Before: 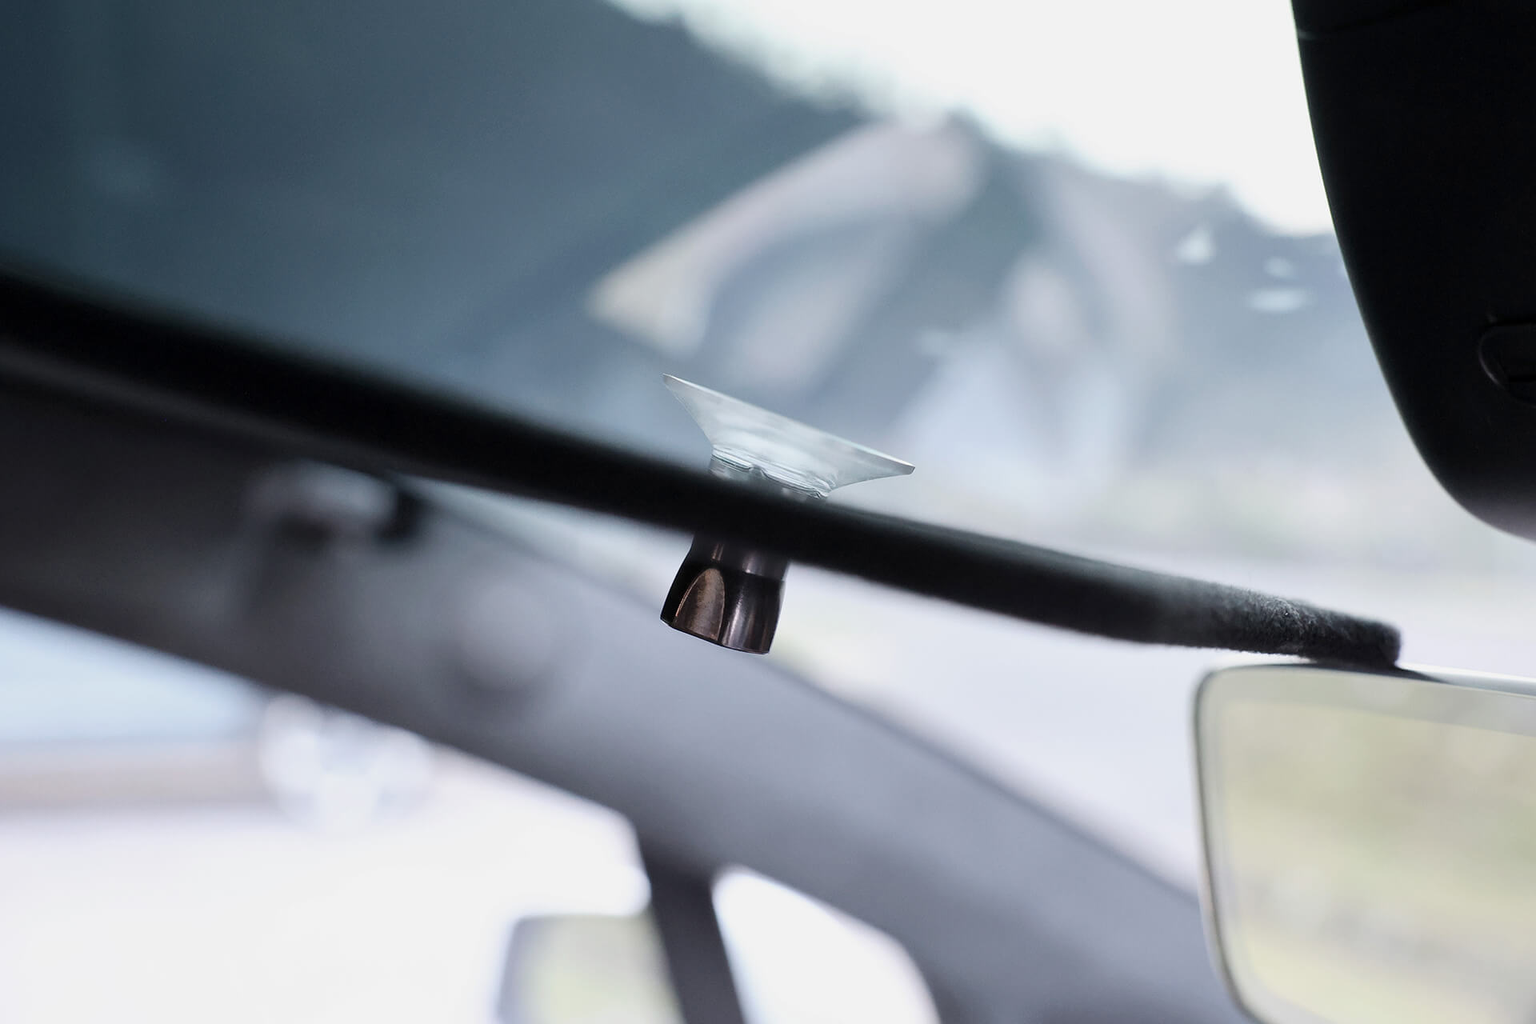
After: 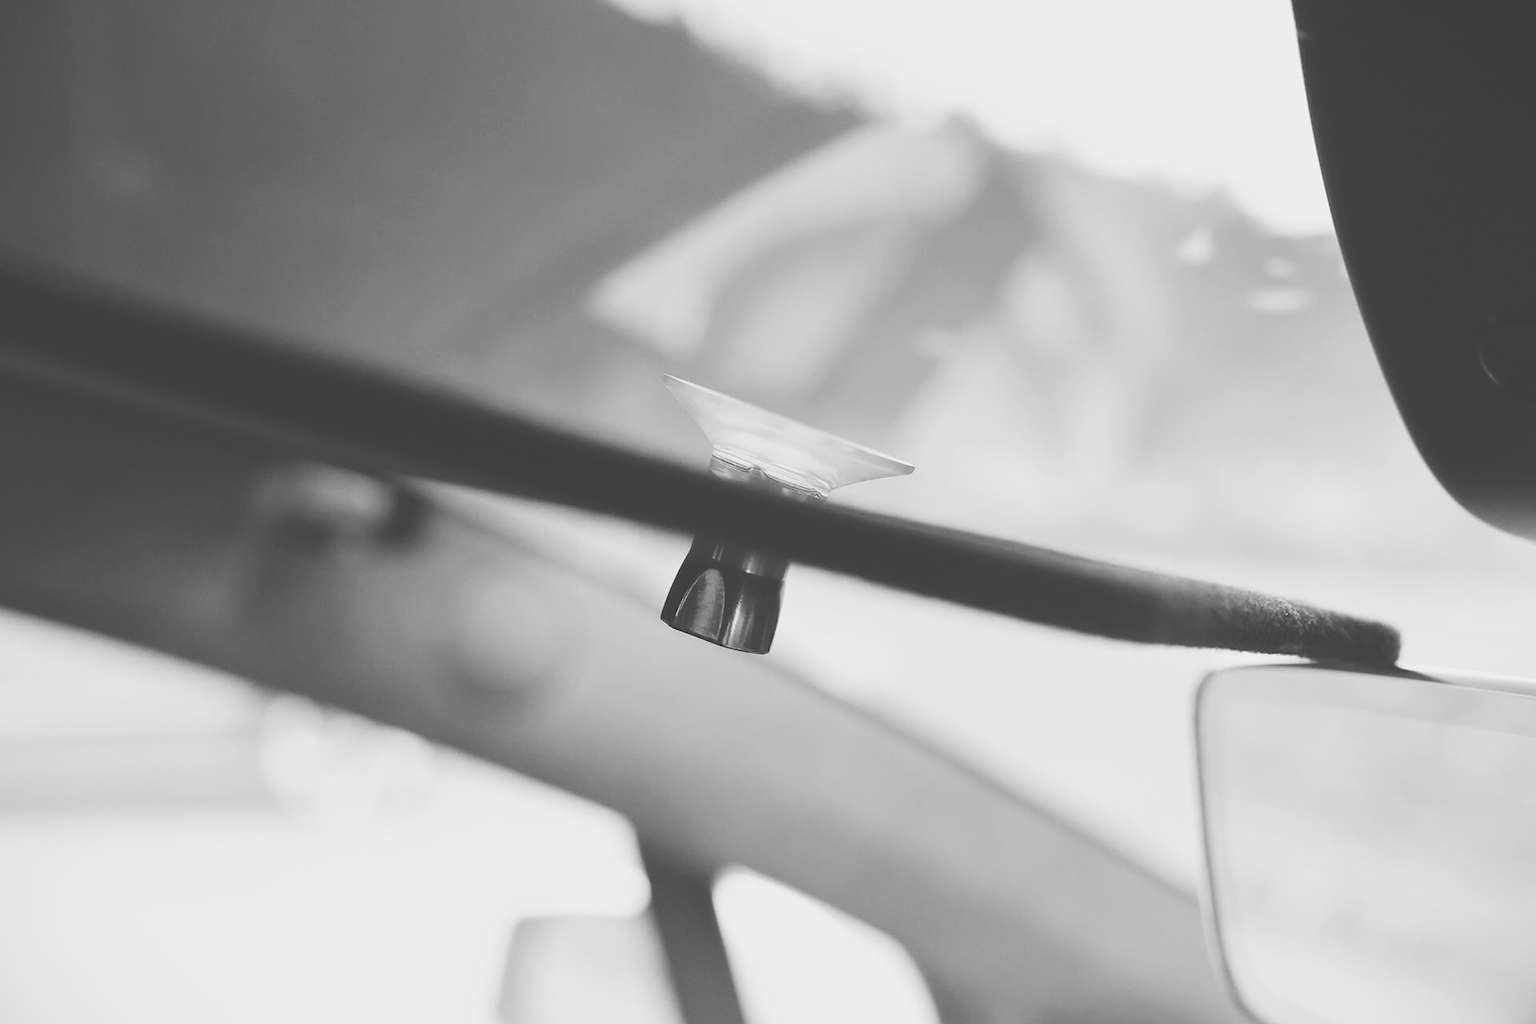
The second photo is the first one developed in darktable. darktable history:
monochrome: a 73.58, b 64.21
contrast brightness saturation: contrast 0.2, brightness 0.16, saturation 0.22
exposure: black level correction -0.041, exposure 0.064 EV, compensate highlight preservation false
vignetting: fall-off start 97.28%, fall-off radius 79%, brightness -0.462, saturation -0.3, width/height ratio 1.114, dithering 8-bit output, unbound false
